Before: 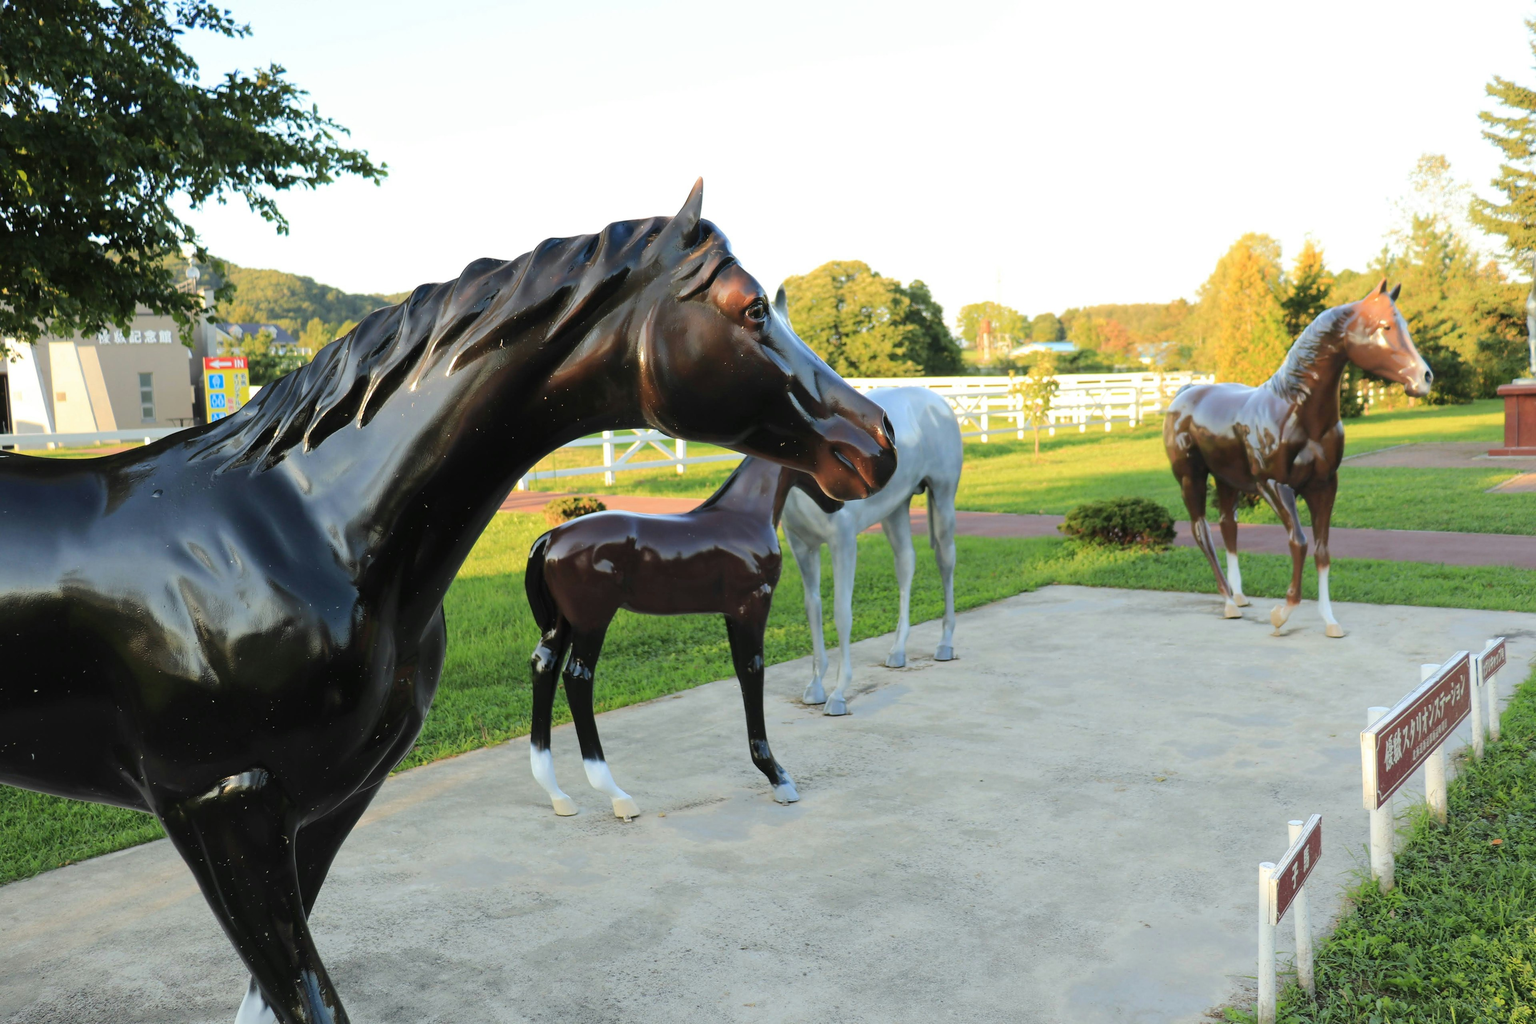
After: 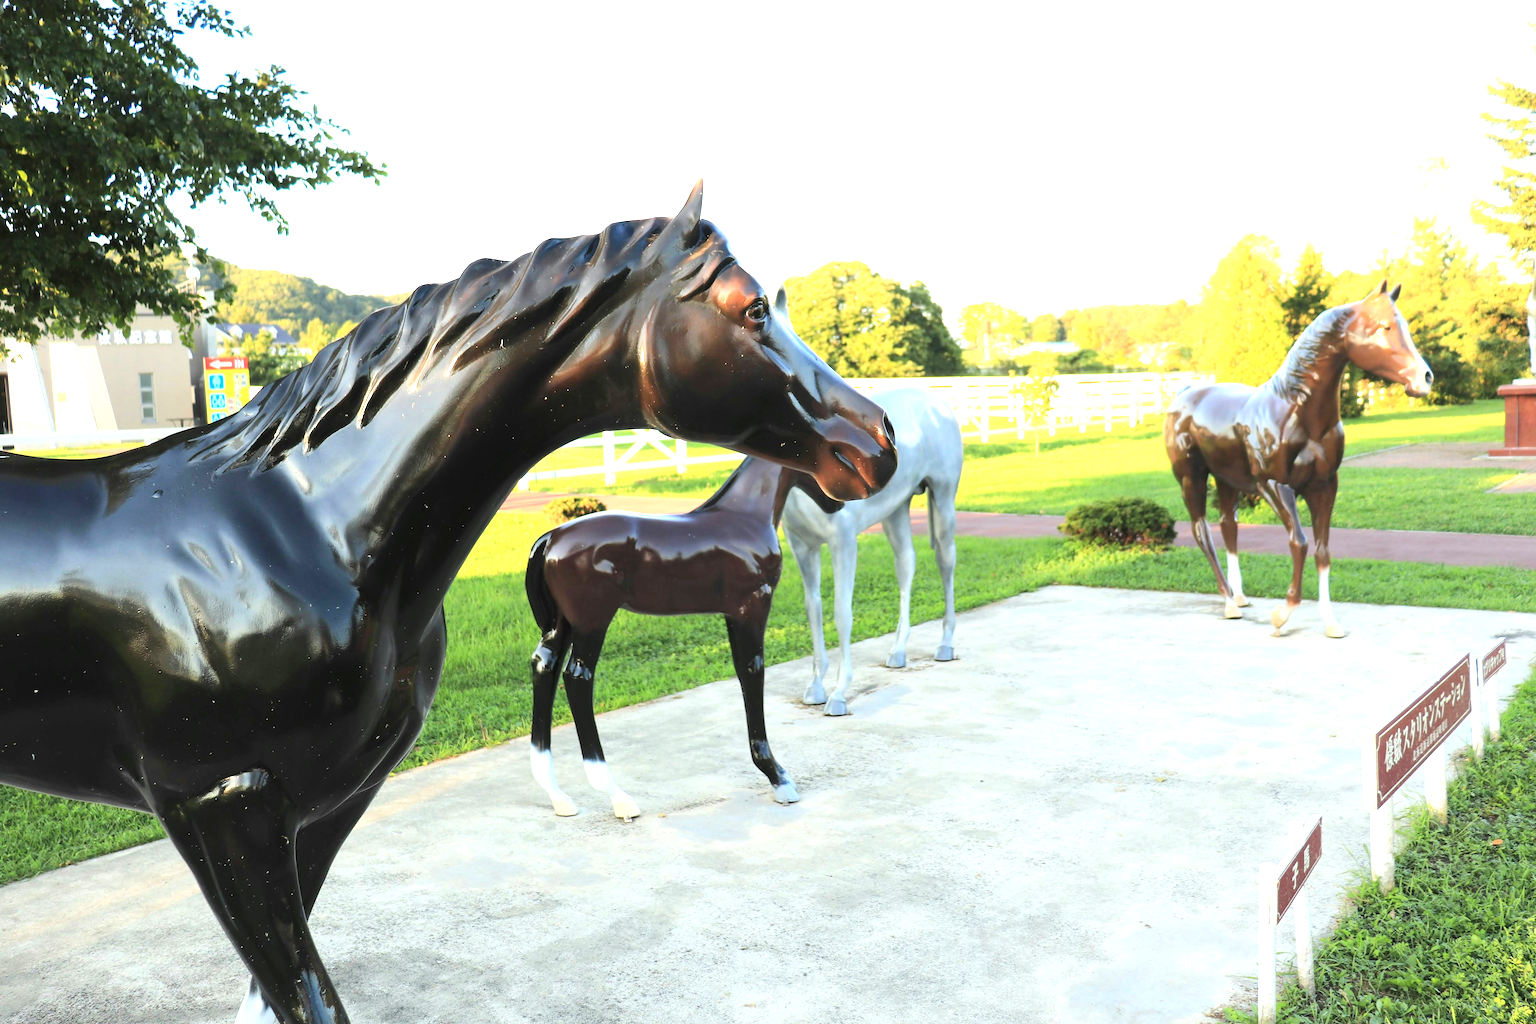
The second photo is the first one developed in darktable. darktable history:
exposure: exposure 1.056 EV, compensate highlight preservation false
